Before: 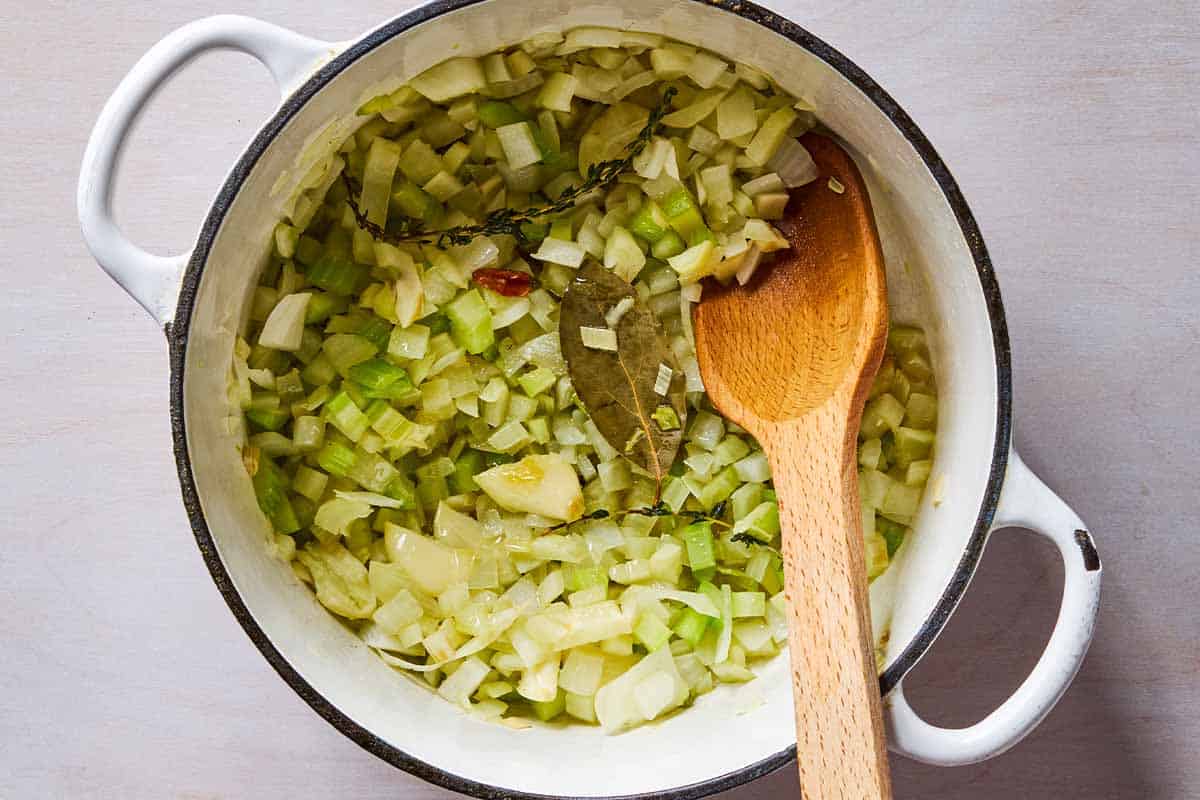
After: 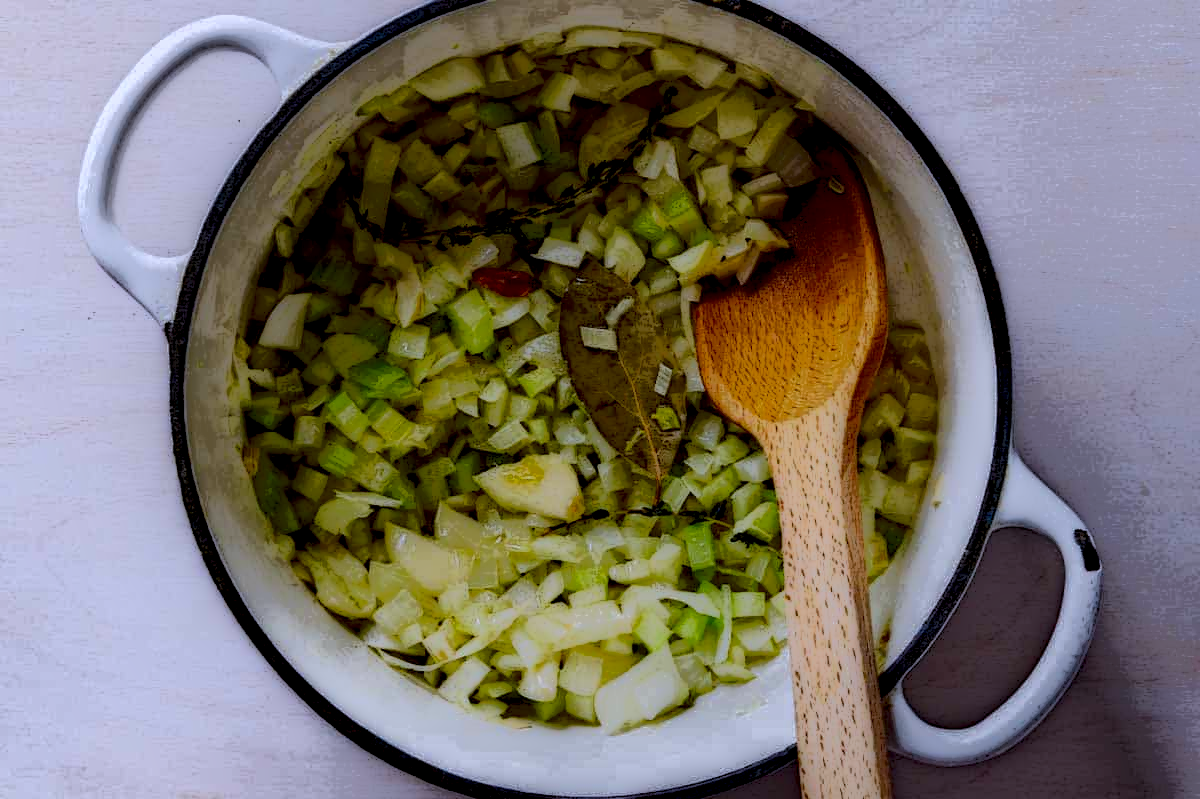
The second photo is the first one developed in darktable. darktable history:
white balance: red 0.967, blue 1.119, emerald 0.756
crop: bottom 0.071%
local contrast: highlights 0%, shadows 198%, detail 164%, midtone range 0.001
